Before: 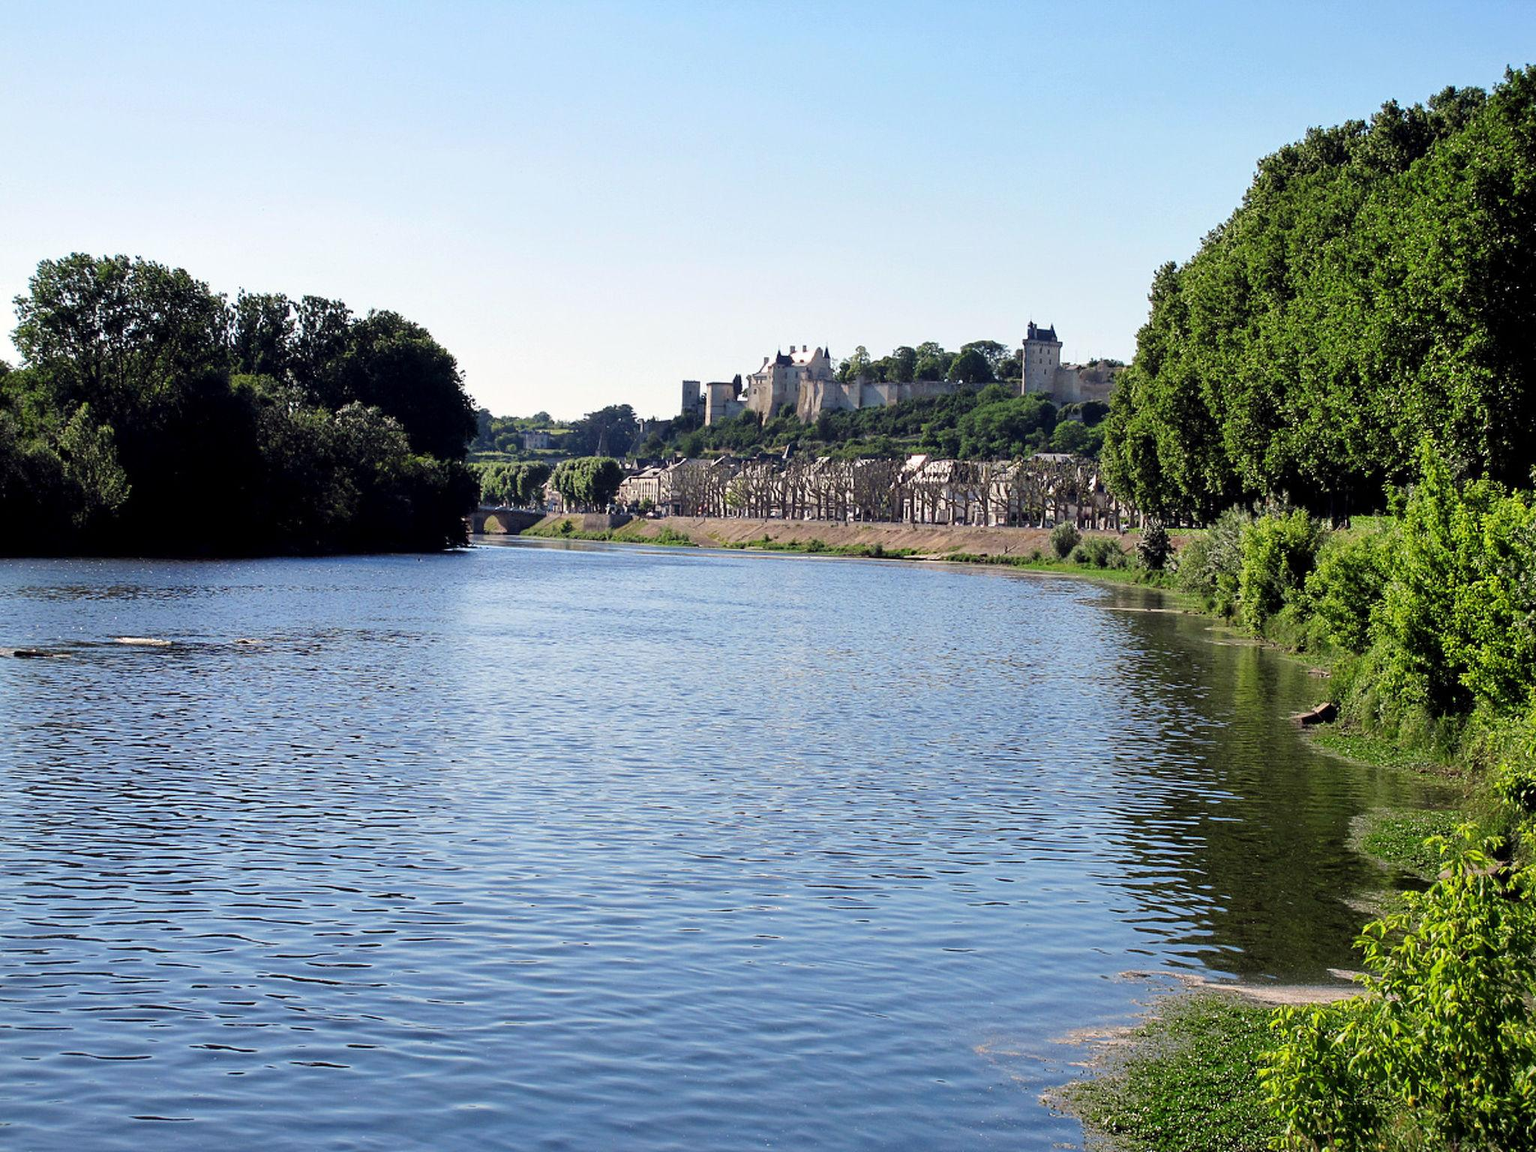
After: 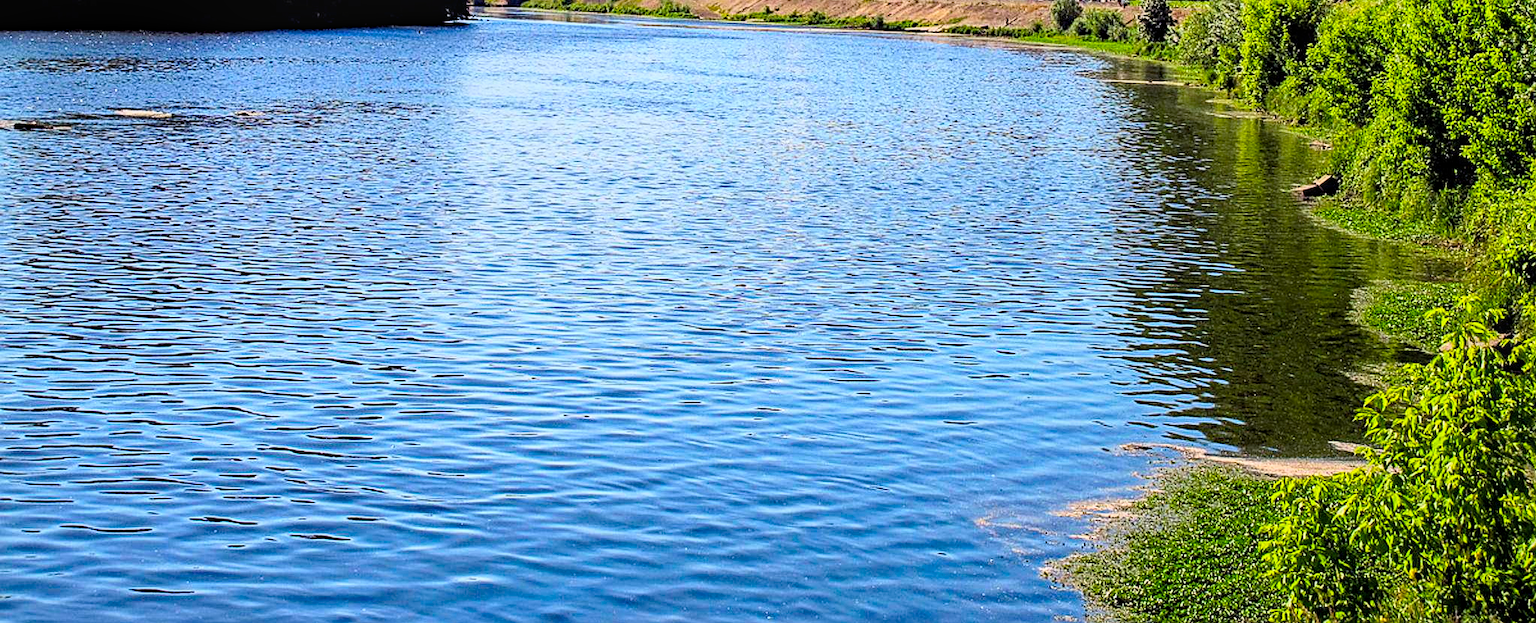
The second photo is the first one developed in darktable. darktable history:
sharpen: on, module defaults
base curve: curves: ch0 [(0, 0) (0.088, 0.125) (0.176, 0.251) (0.354, 0.501) (0.613, 0.749) (1, 0.877)]
crop and rotate: top 45.836%, right 0.084%
color balance rgb: perceptual saturation grading › global saturation 30.293%, global vibrance 26.5%, contrast 6.53%
haze removal: strength 0.278, distance 0.254, compatibility mode true, adaptive false
local contrast: on, module defaults
